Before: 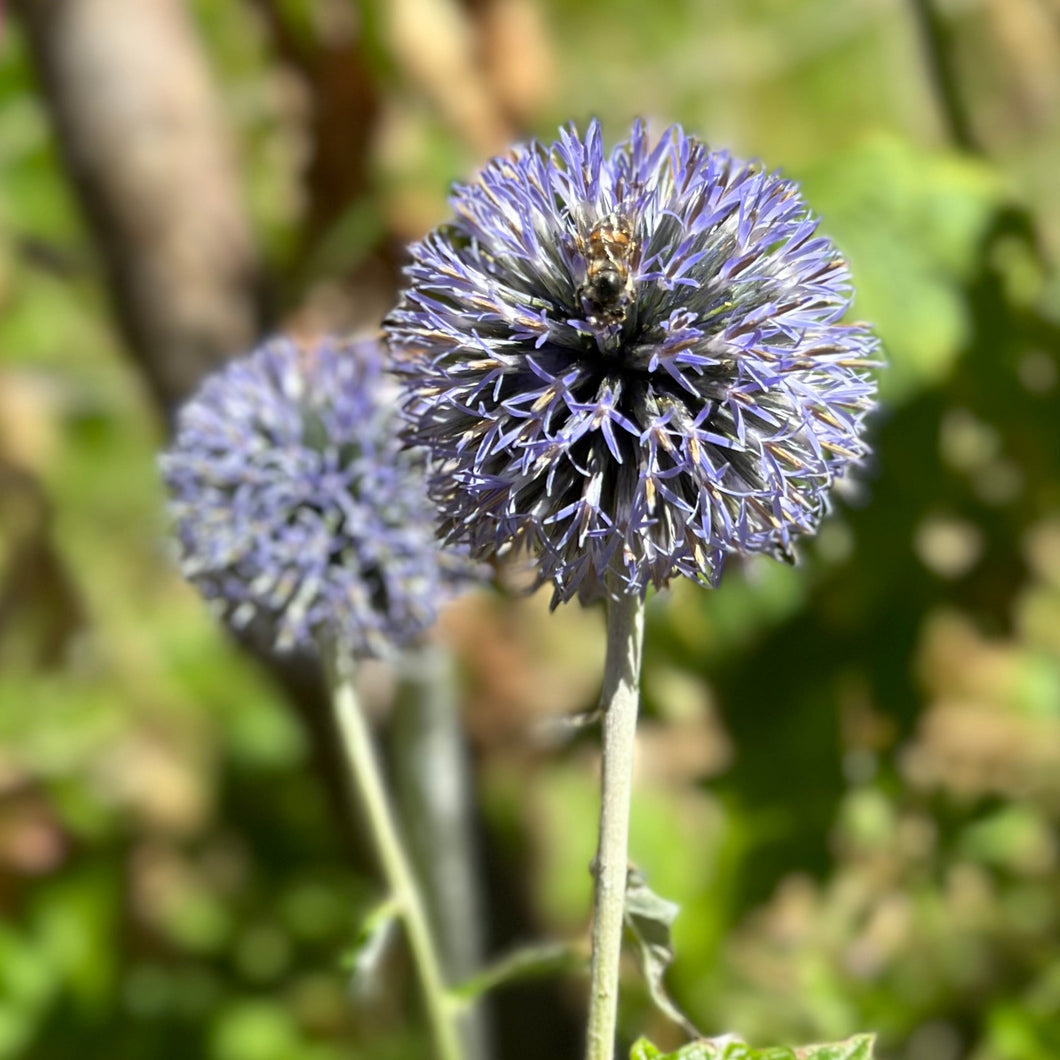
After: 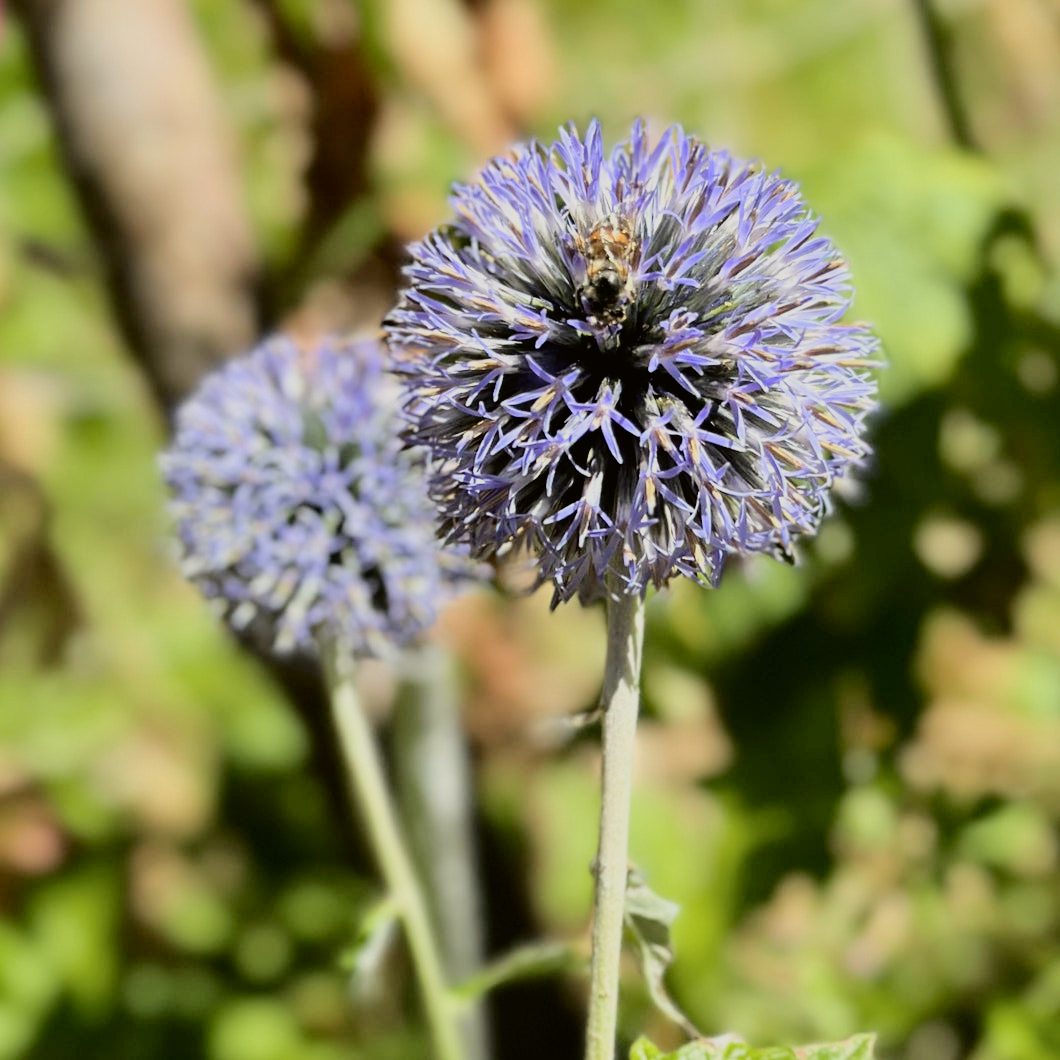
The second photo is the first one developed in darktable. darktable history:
tone curve: curves: ch0 [(0, 0.01) (0.052, 0.045) (0.136, 0.133) (0.29, 0.332) (0.453, 0.531) (0.676, 0.751) (0.89, 0.919) (1, 1)]; ch1 [(0, 0) (0.094, 0.081) (0.285, 0.299) (0.385, 0.403) (0.446, 0.443) (0.495, 0.496) (0.544, 0.552) (0.589, 0.612) (0.722, 0.728) (1, 1)]; ch2 [(0, 0) (0.257, 0.217) (0.43, 0.421) (0.498, 0.507) (0.531, 0.544) (0.56, 0.579) (0.625, 0.642) (1, 1)], color space Lab, independent channels, preserve colors none
filmic rgb: black relative exposure -7.65 EV, white relative exposure 4.56 EV, hardness 3.61
